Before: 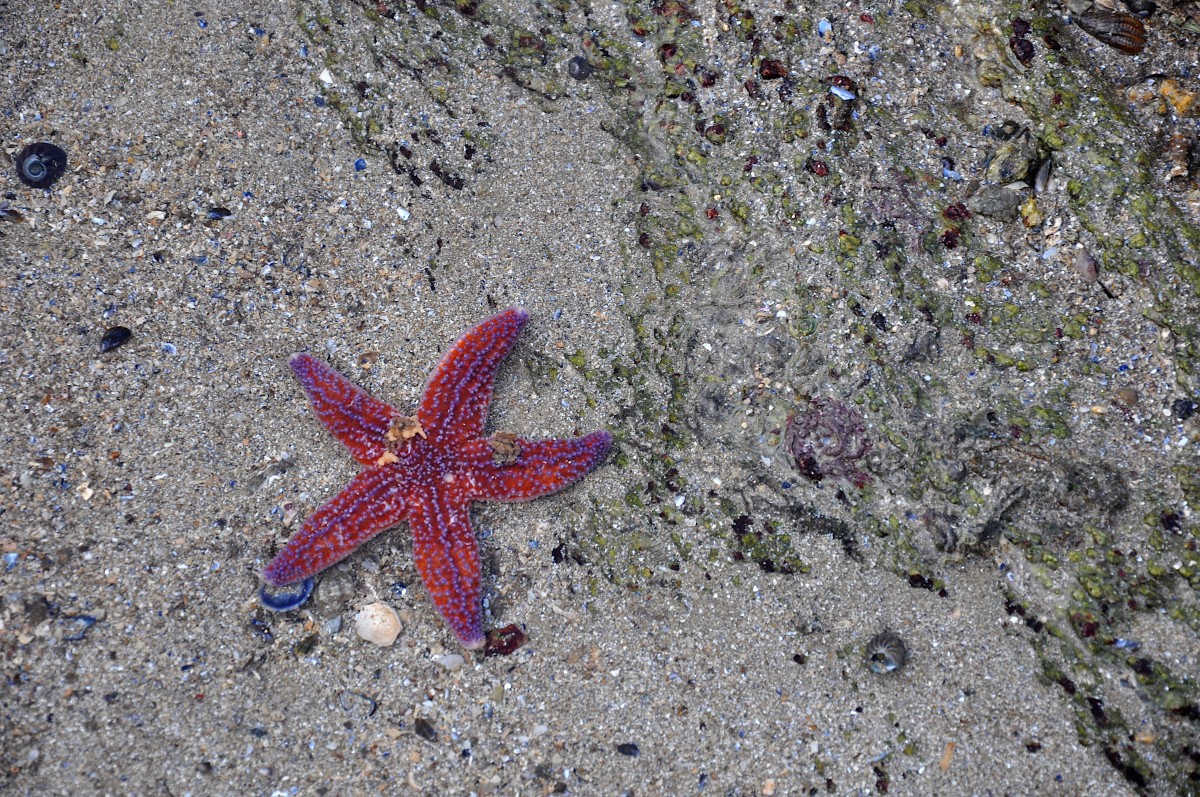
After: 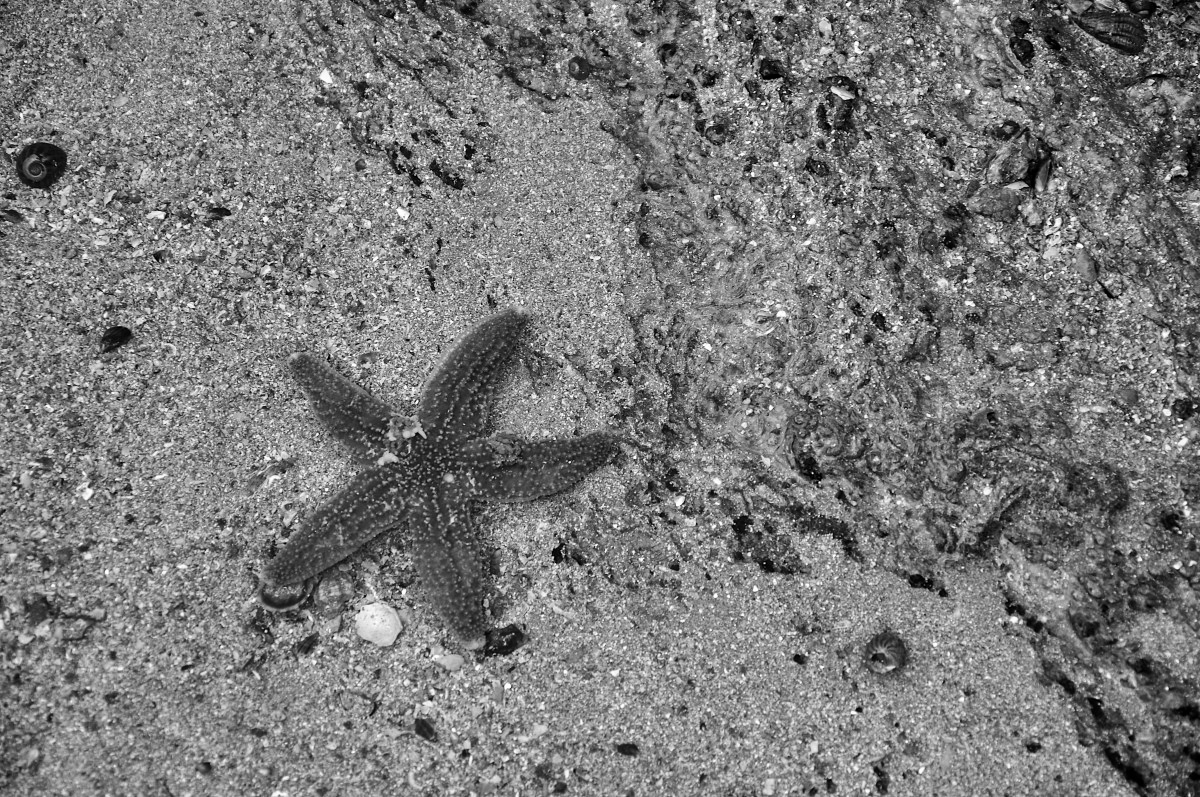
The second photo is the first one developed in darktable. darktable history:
monochrome: on, module defaults
shadows and highlights: shadows 20.91, highlights -82.73, soften with gaussian
contrast brightness saturation: contrast 0.16, saturation 0.32
